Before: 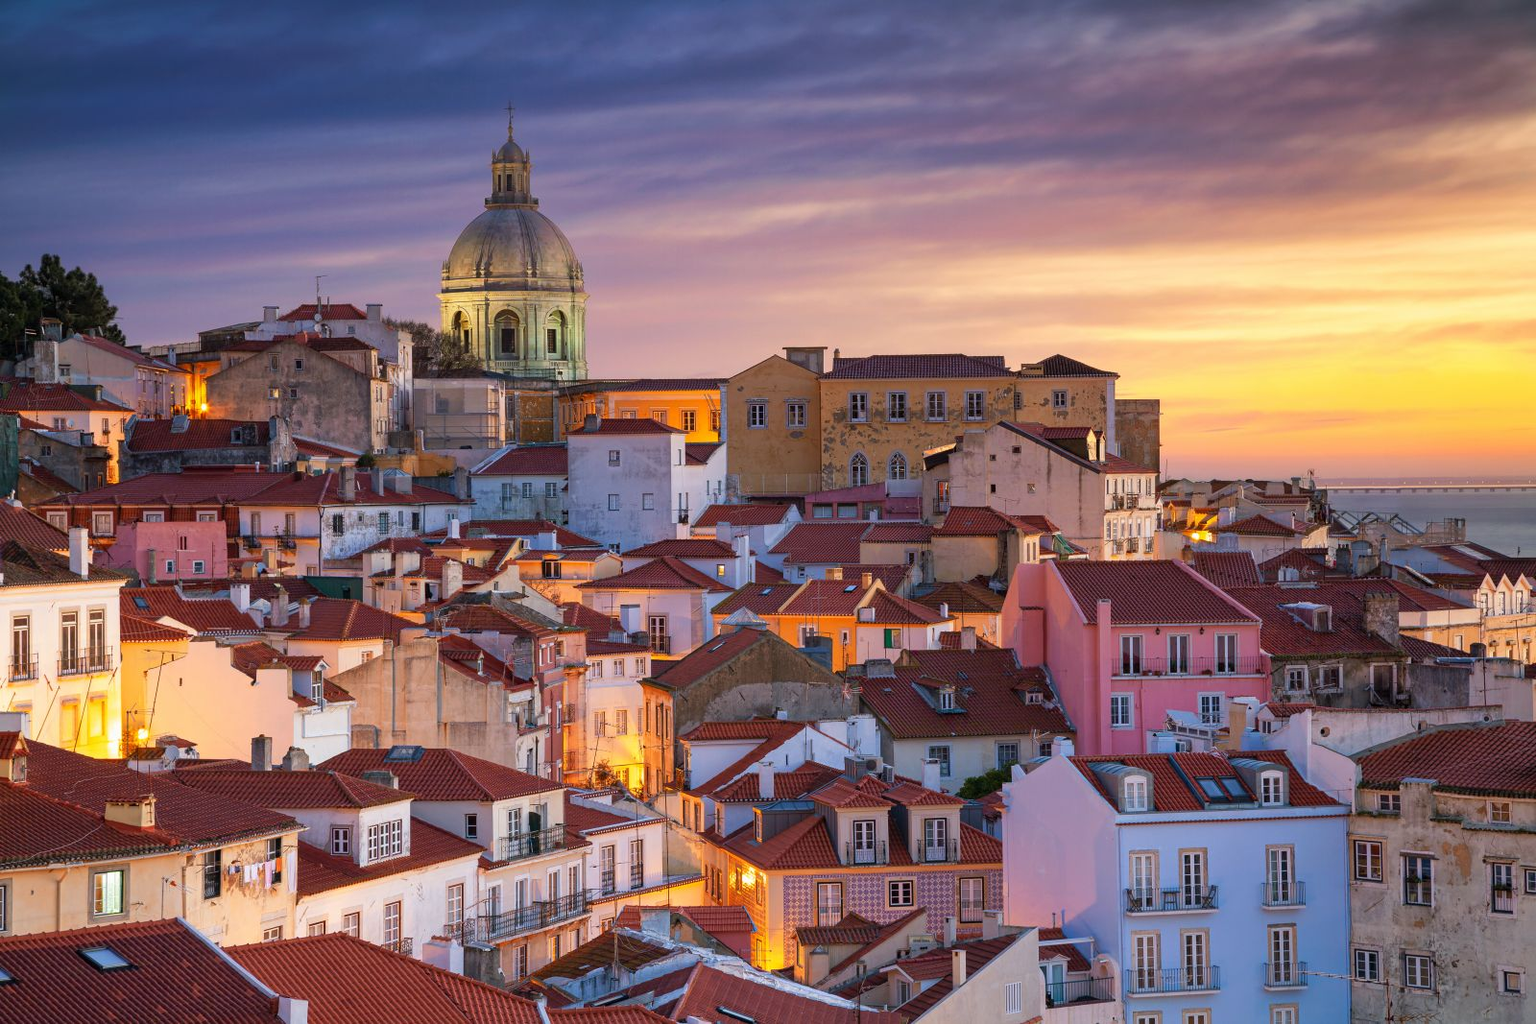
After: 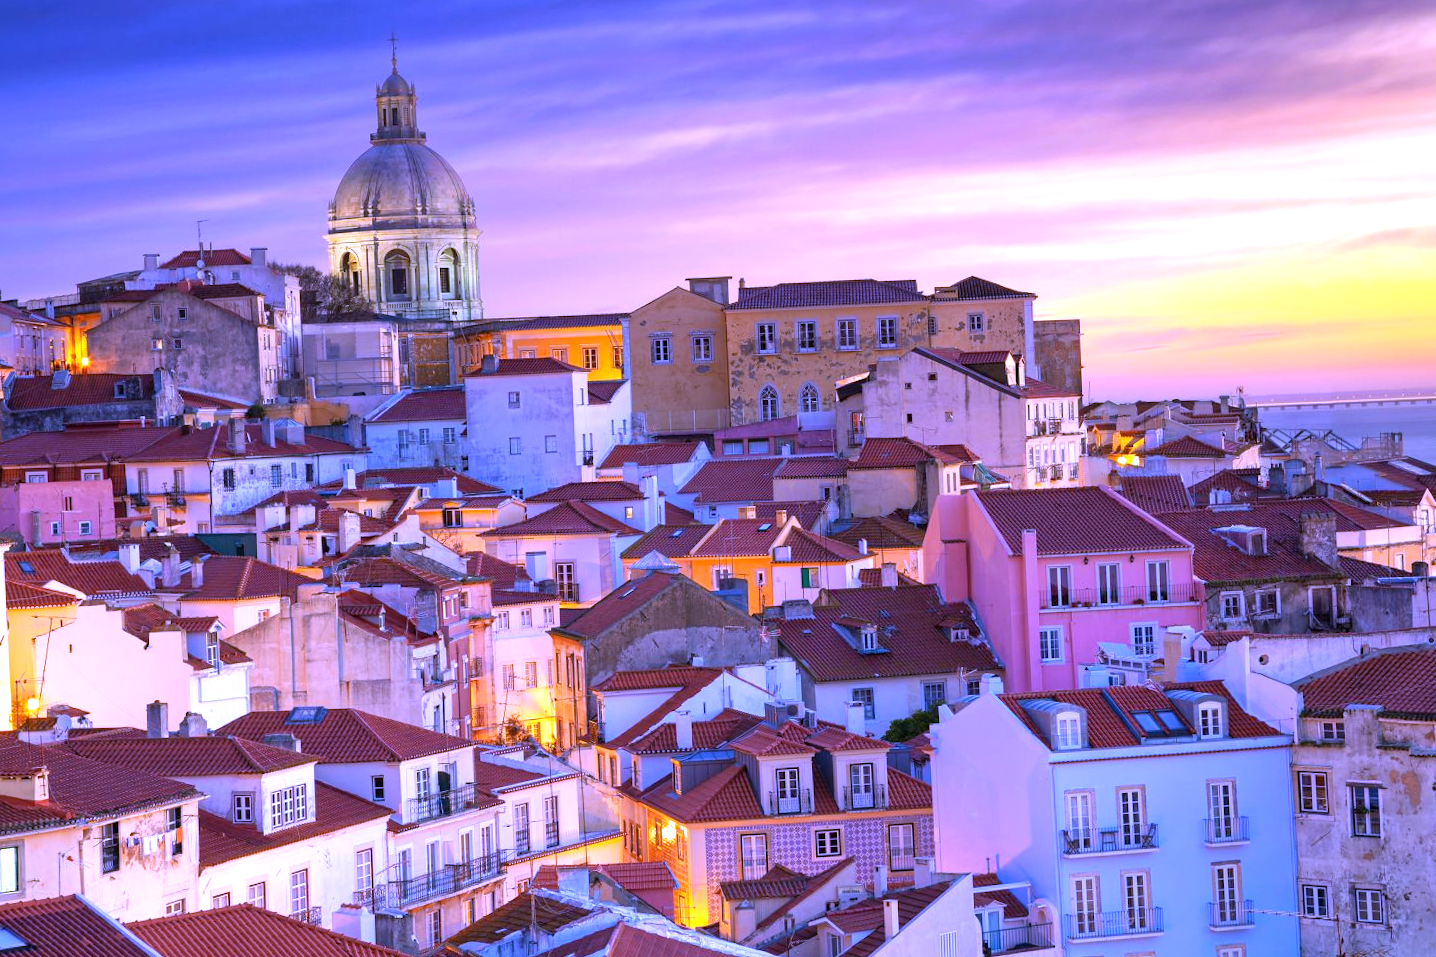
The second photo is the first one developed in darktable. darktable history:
crop and rotate: angle 1.96°, left 5.673%, top 5.673%
exposure: black level correction 0.001, exposure 0.5 EV, compensate exposure bias true, compensate highlight preservation false
white balance: red 0.98, blue 1.61
